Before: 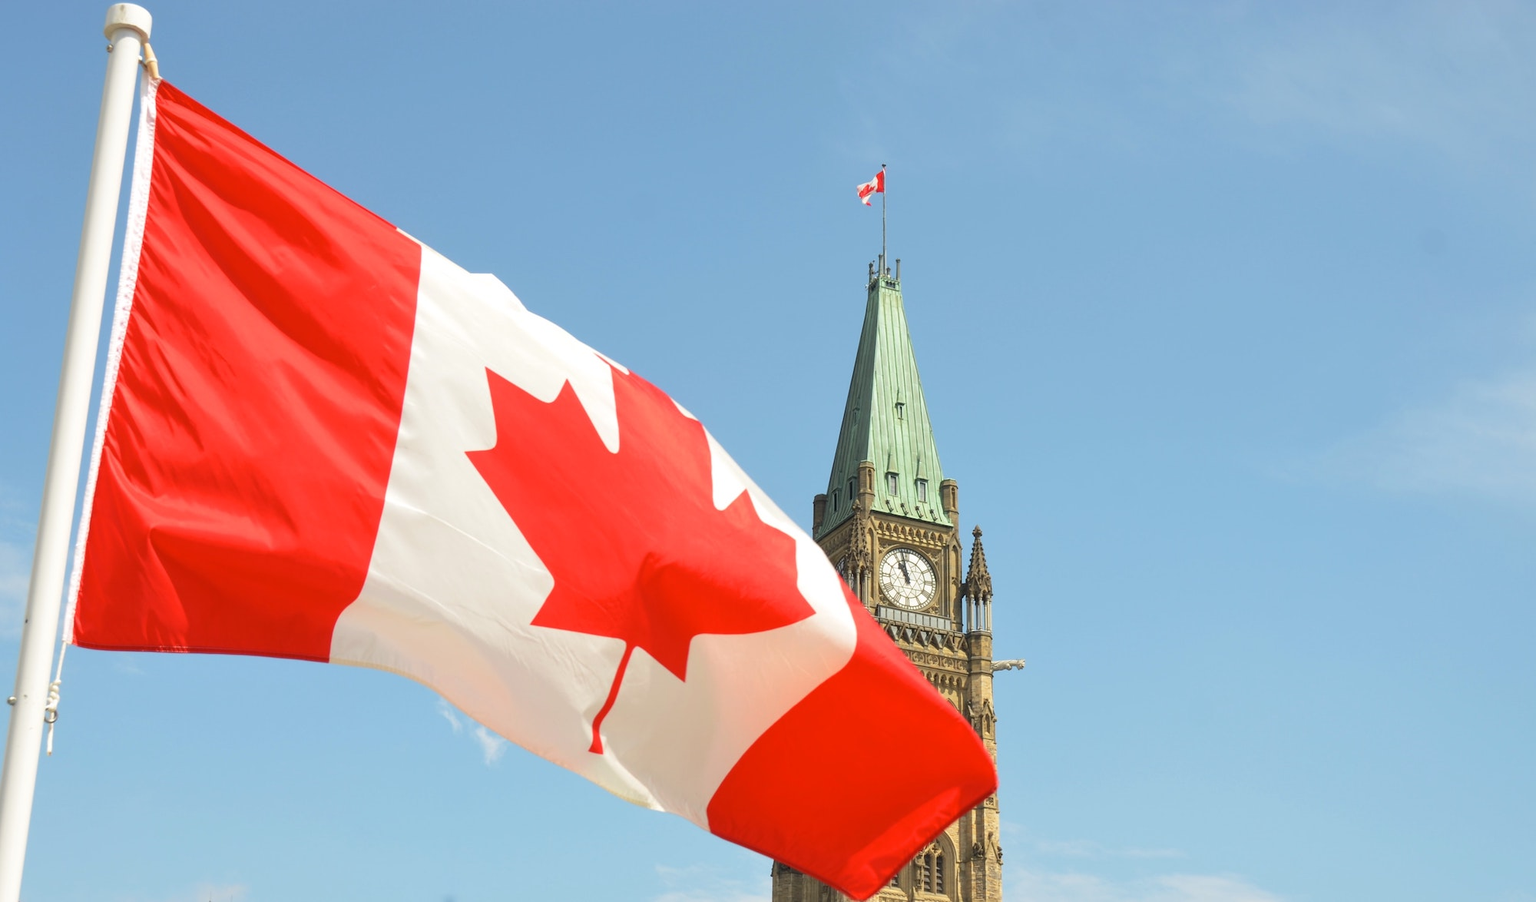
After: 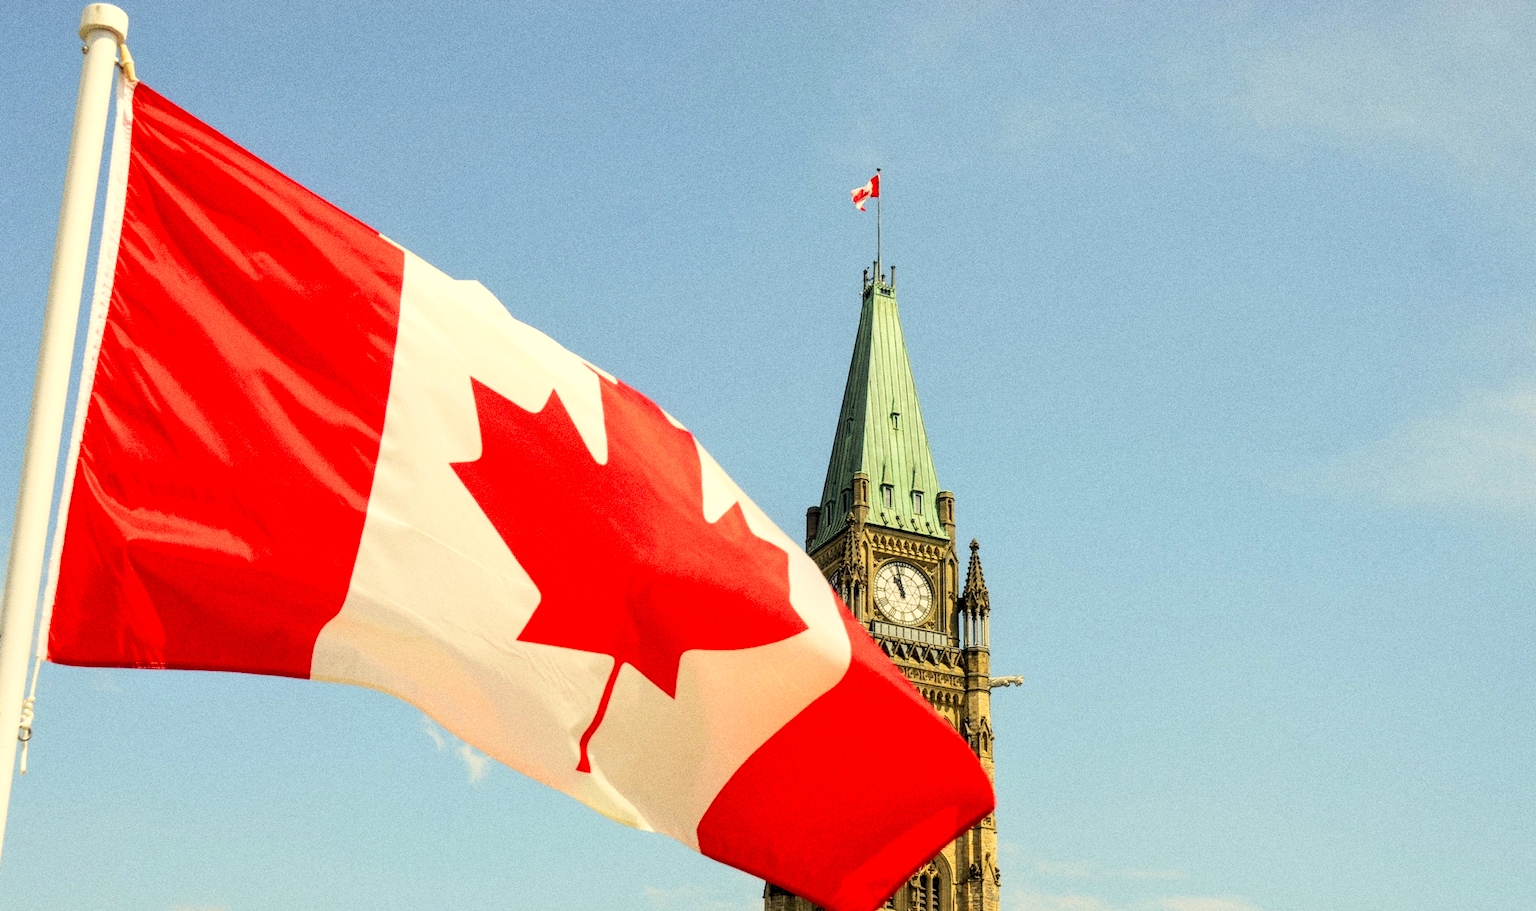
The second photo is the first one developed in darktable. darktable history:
grain: coarseness 0.09 ISO, strength 40%
local contrast: on, module defaults
crop and rotate: left 1.774%, right 0.633%, bottom 1.28%
exposure: black level correction 0.001, exposure -0.2 EV, compensate highlight preservation false
rgb levels: levels [[0.027, 0.429, 0.996], [0, 0.5, 1], [0, 0.5, 1]]
color correction: highlights a* 1.39, highlights b* 17.83
contrast brightness saturation: contrast 0.24, brightness -0.24, saturation 0.14
